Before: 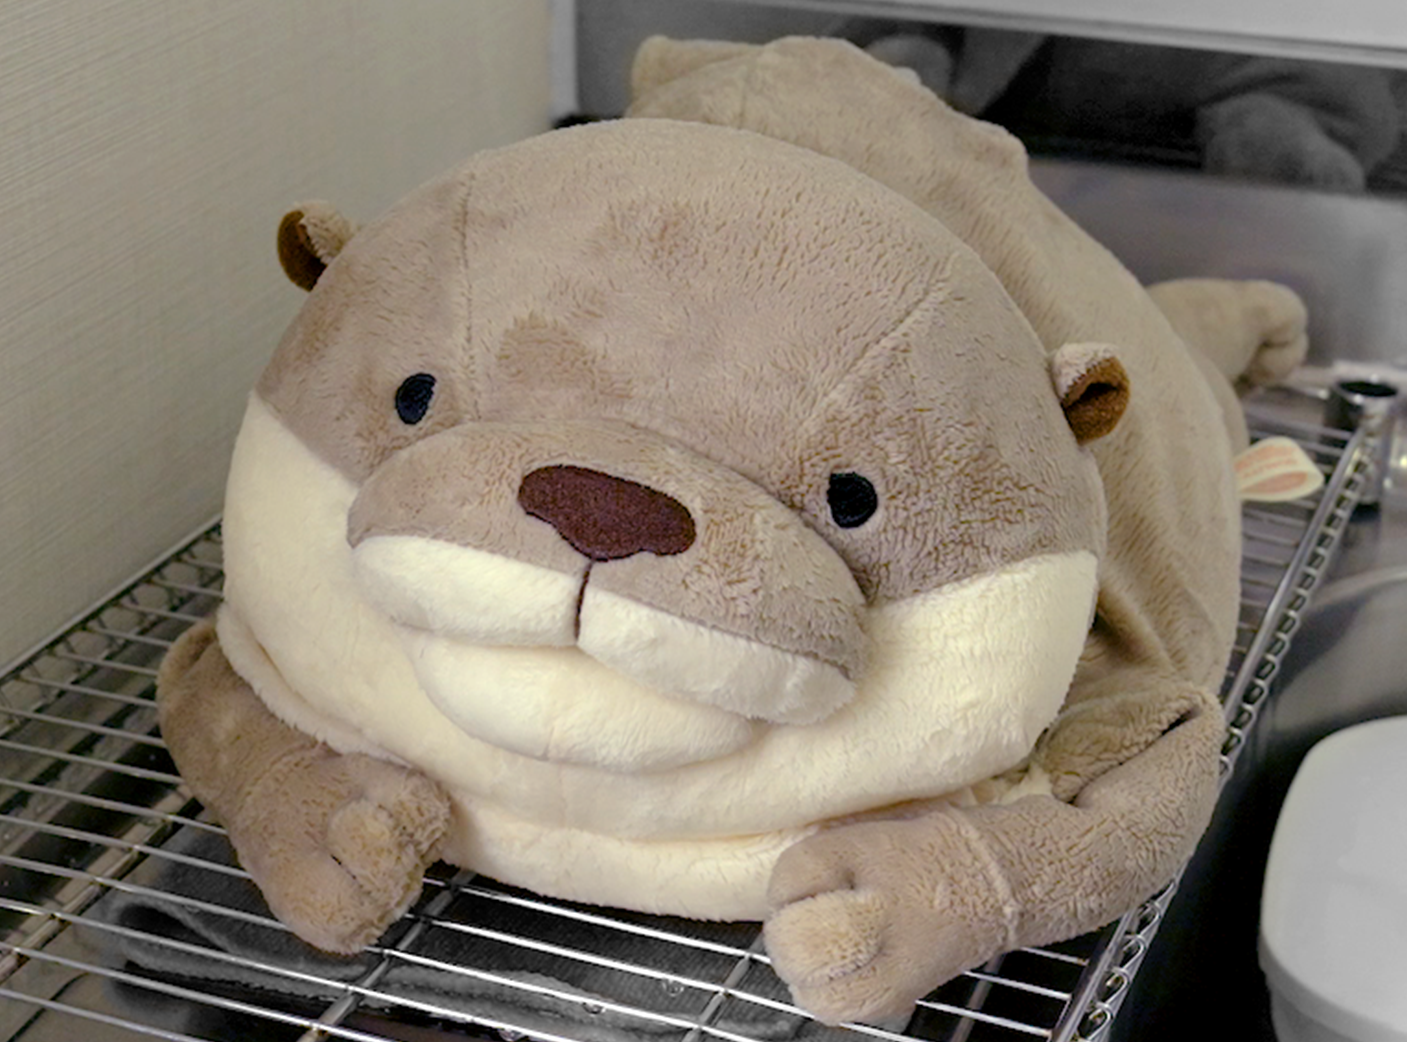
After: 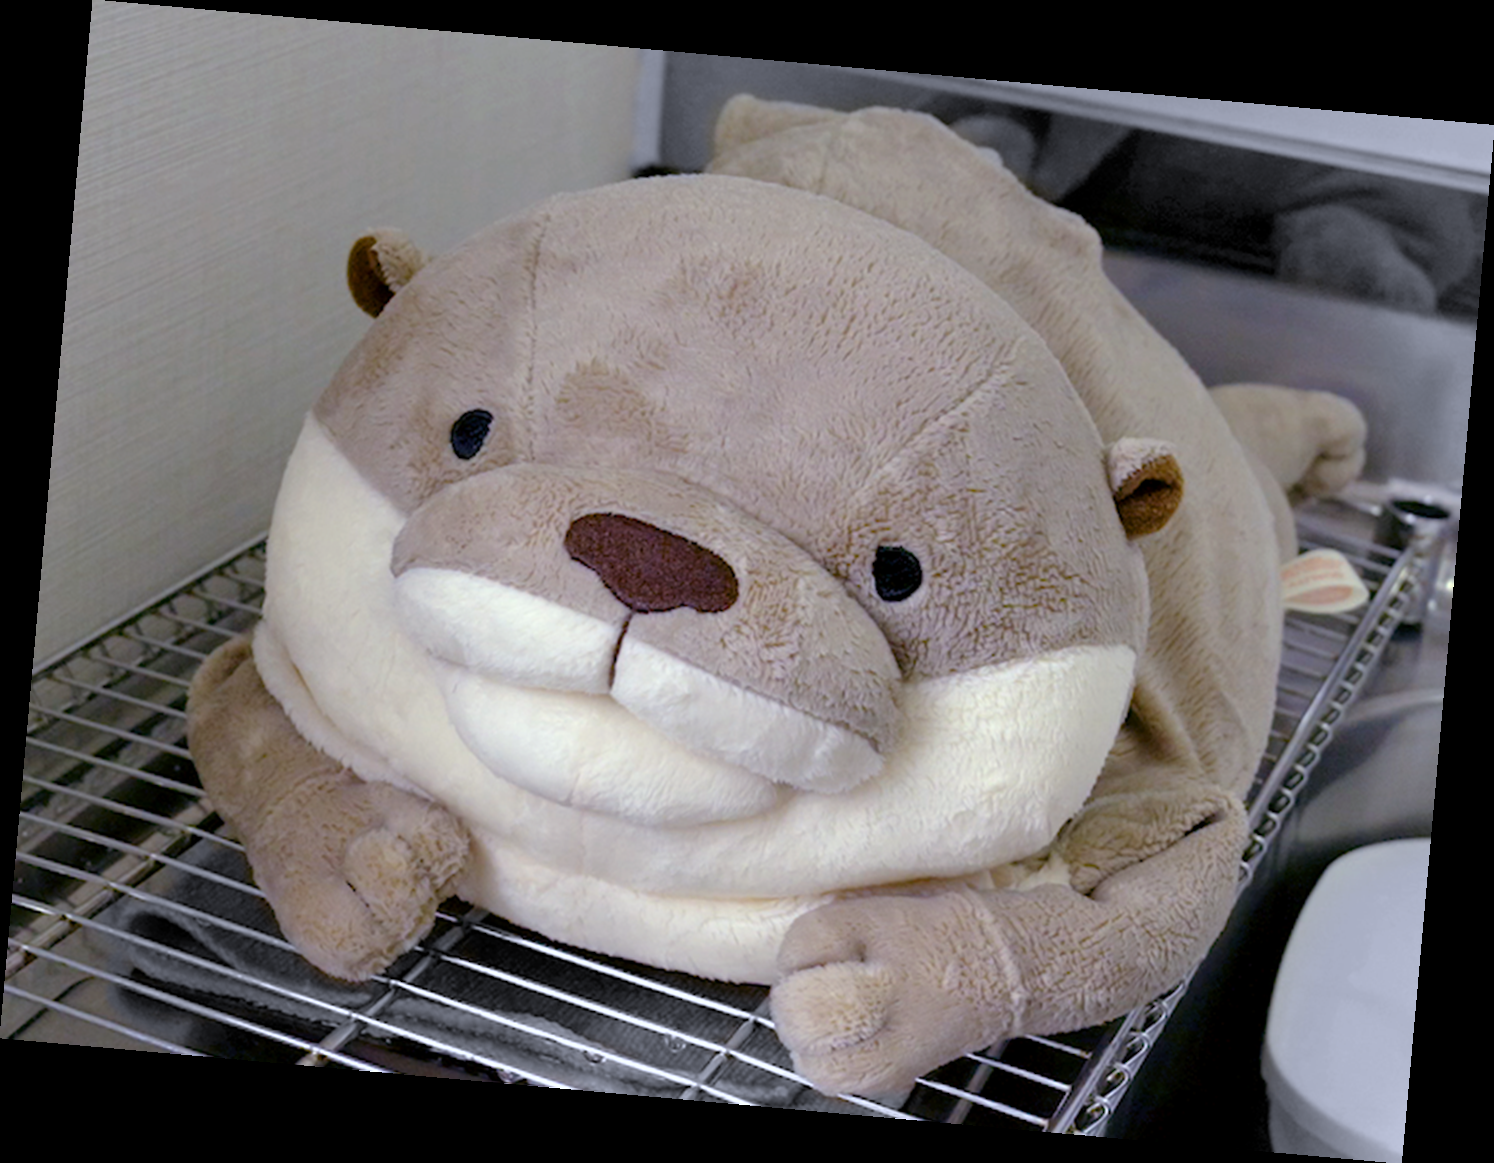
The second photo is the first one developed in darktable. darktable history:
rotate and perspective: rotation 5.12°, automatic cropping off
white balance: red 0.967, blue 1.119, emerald 0.756
